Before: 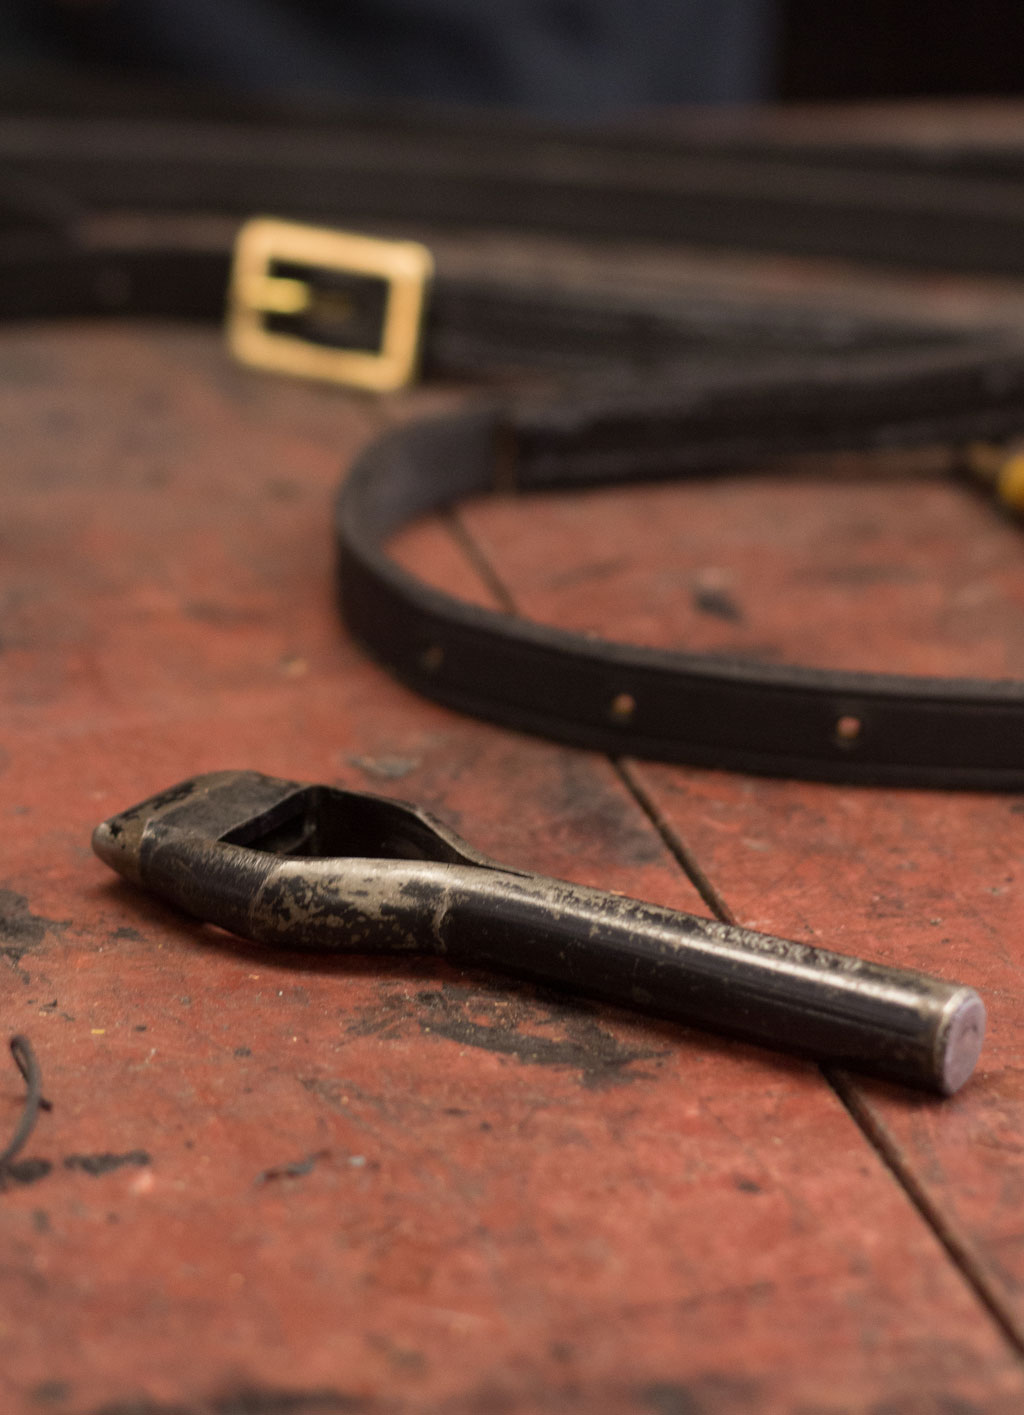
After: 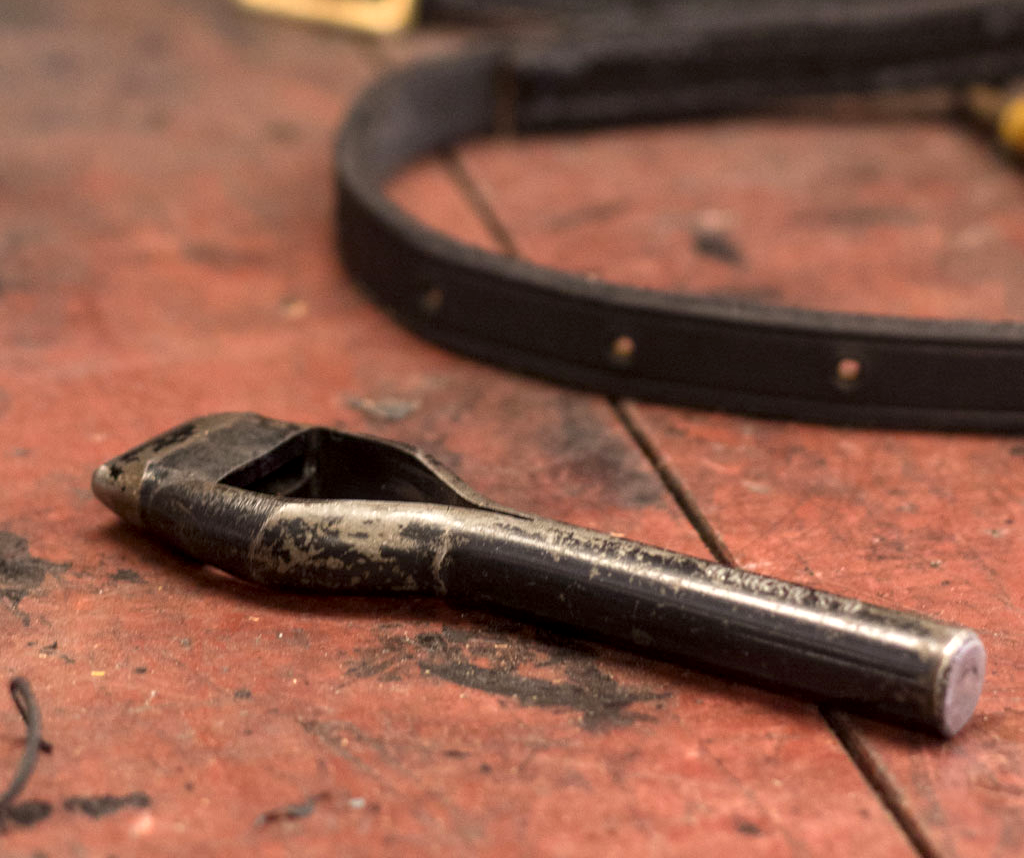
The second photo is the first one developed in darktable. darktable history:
crop and rotate: top 25.357%, bottom 13.942%
local contrast: on, module defaults
exposure: black level correction 0, exposure 0.5 EV, compensate highlight preservation false
